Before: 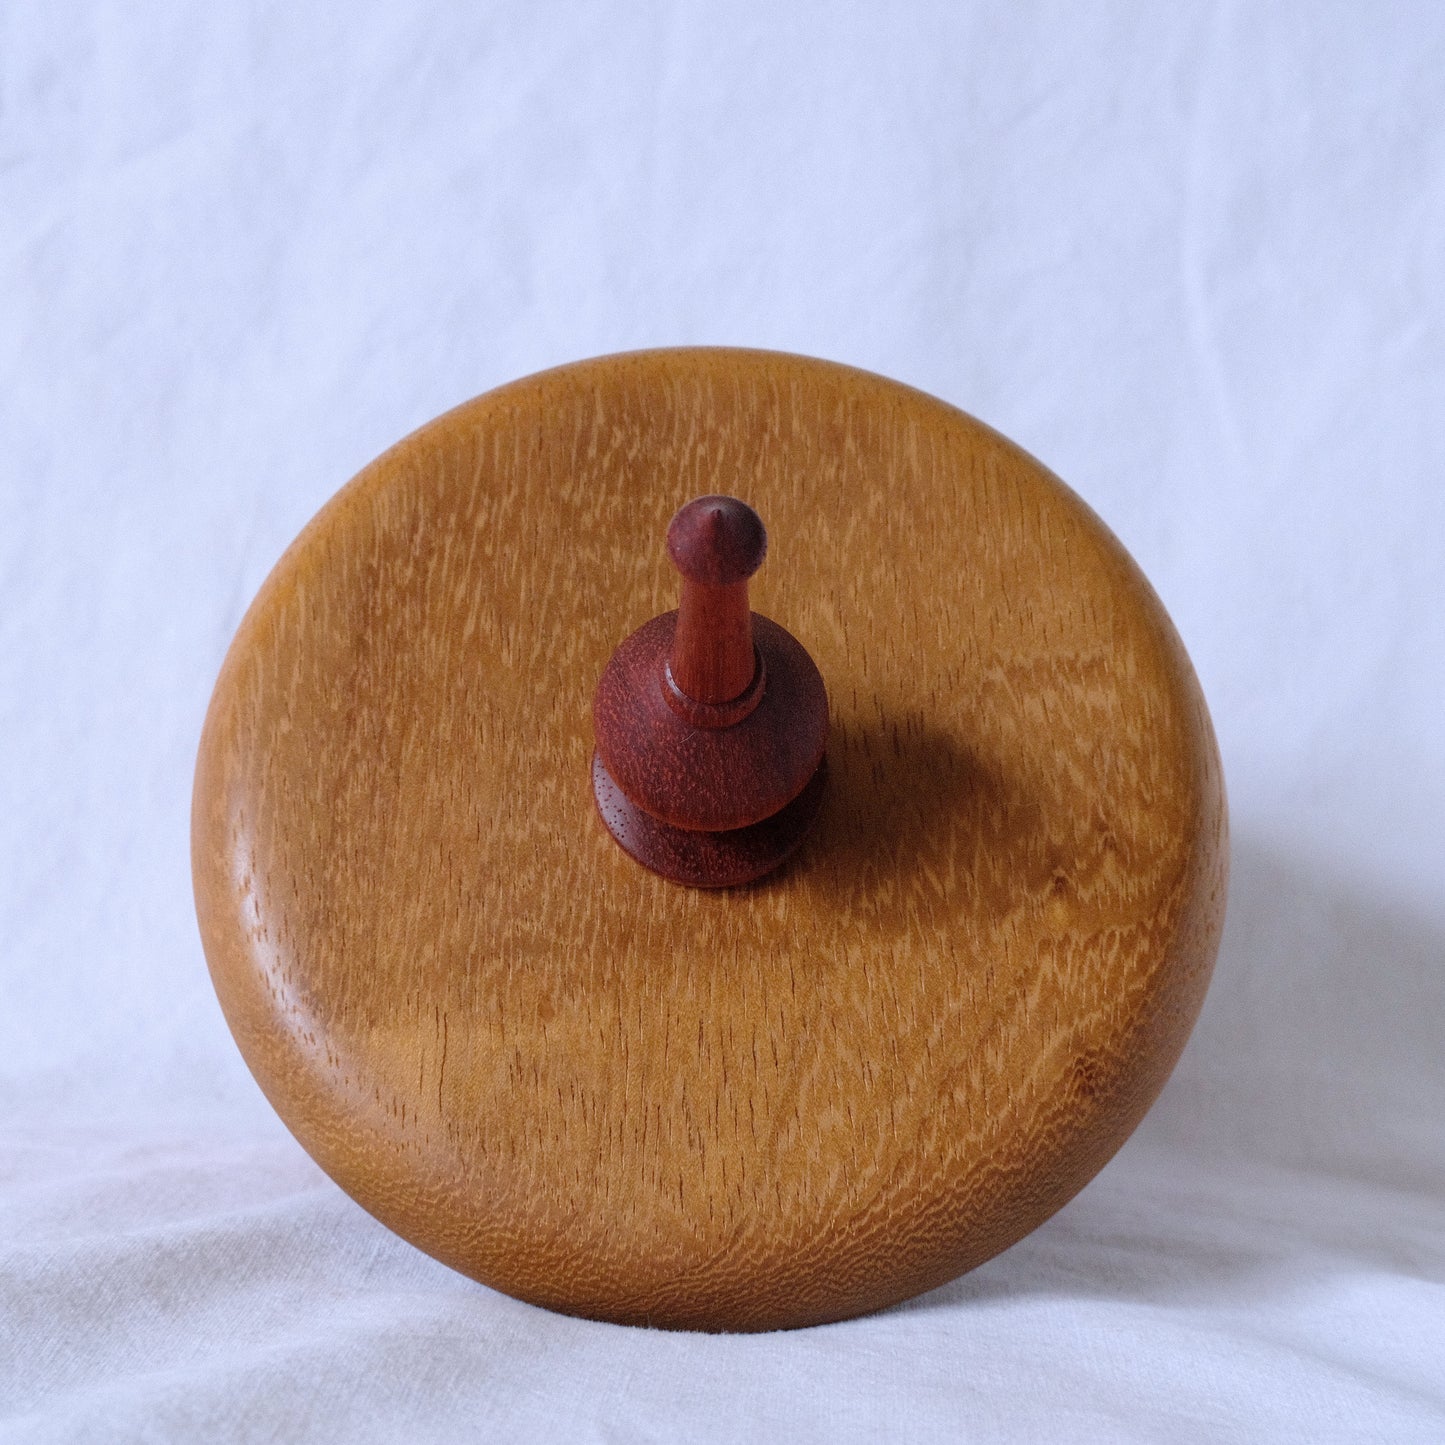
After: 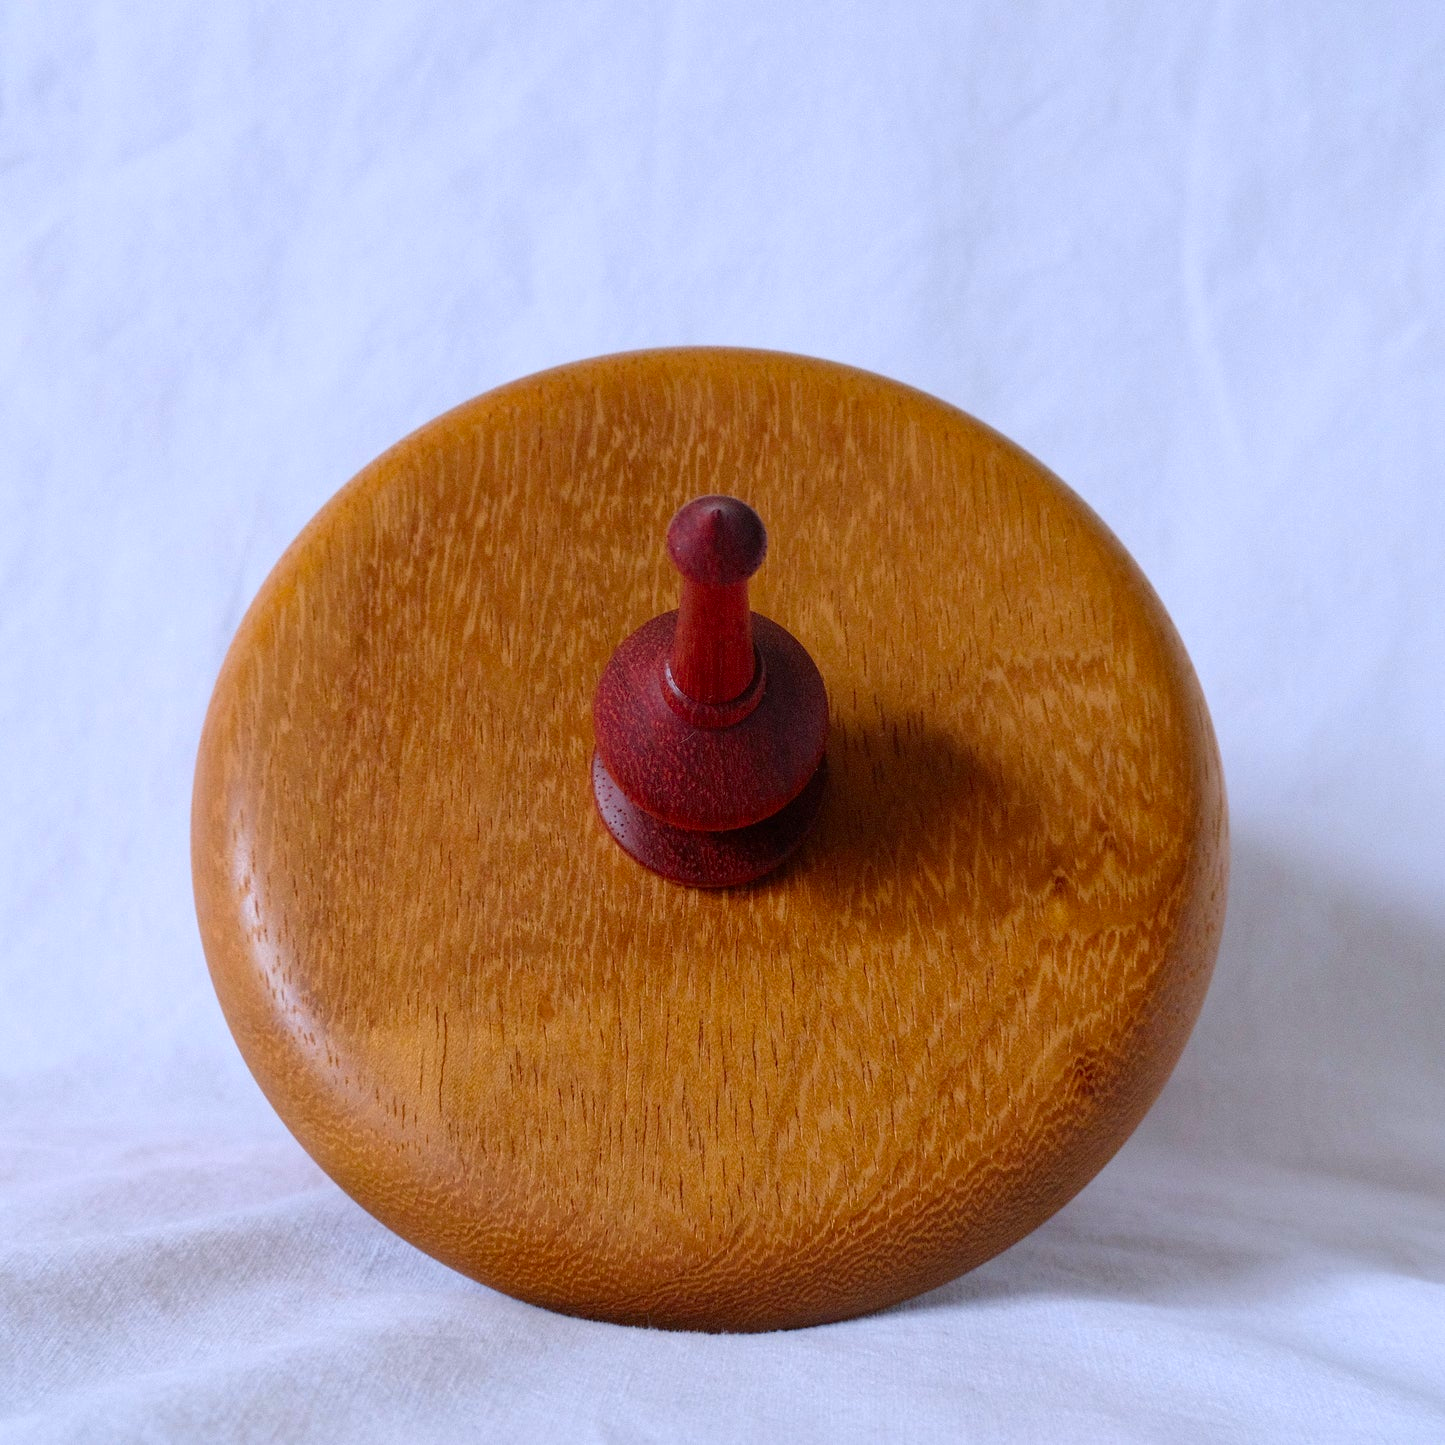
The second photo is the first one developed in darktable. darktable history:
contrast brightness saturation: brightness -0.02, saturation 0.35
exposure: compensate highlight preservation false
shadows and highlights: radius 334.93, shadows 63.48, highlights 6.06, compress 87.7%, highlights color adjustment 39.73%, soften with gaussian
